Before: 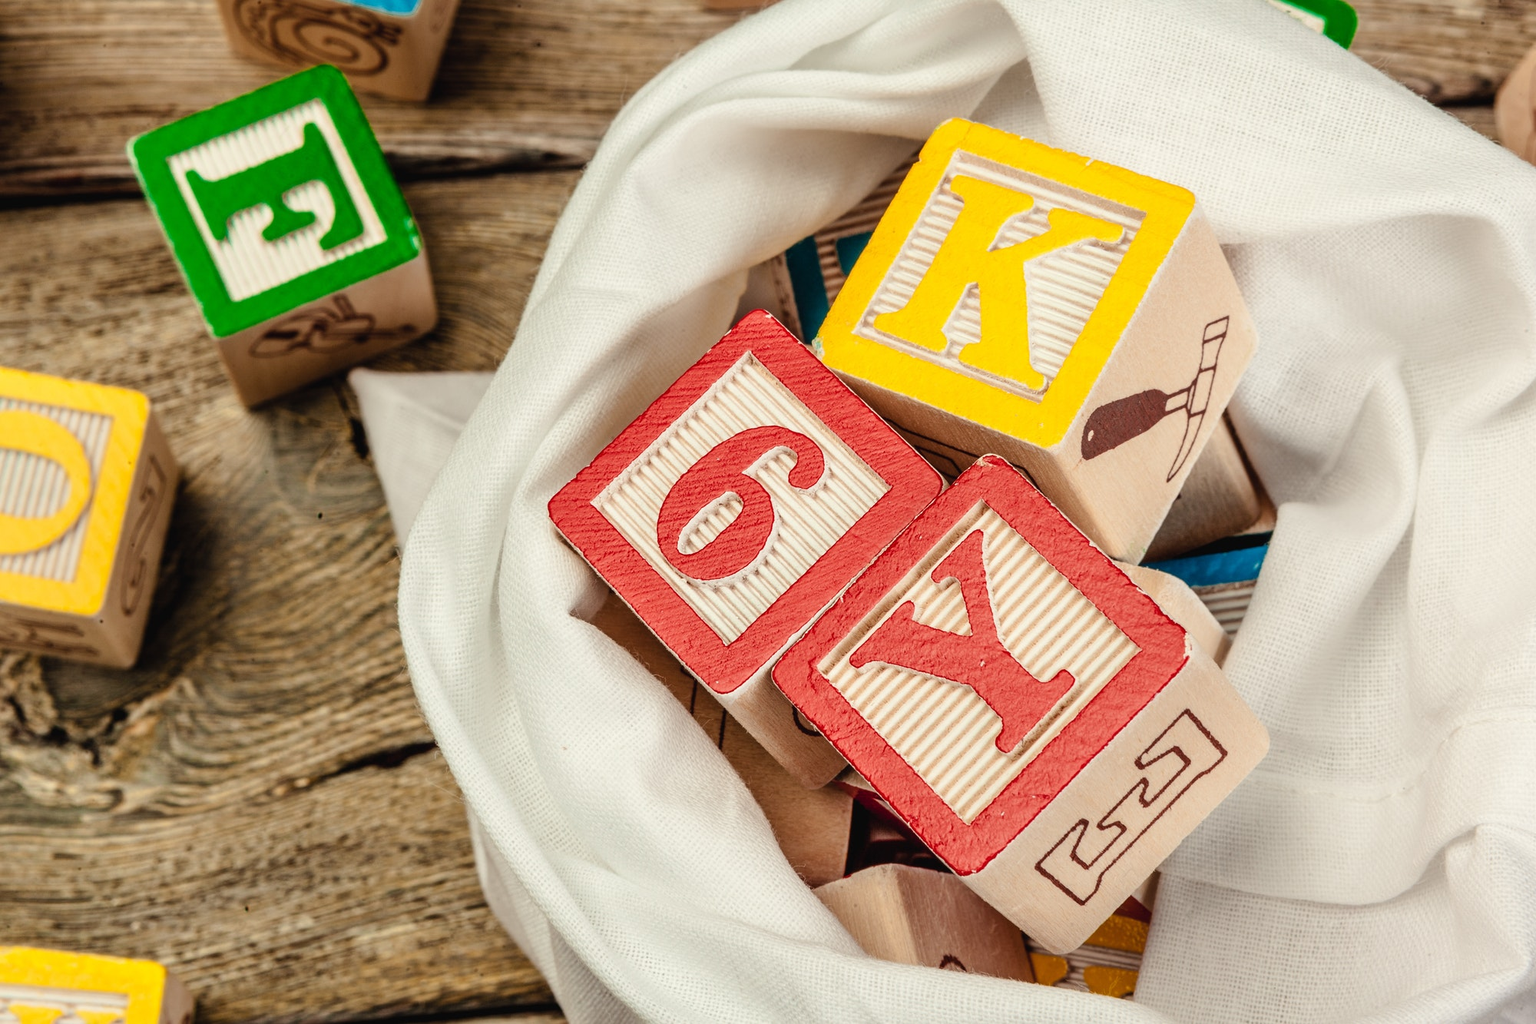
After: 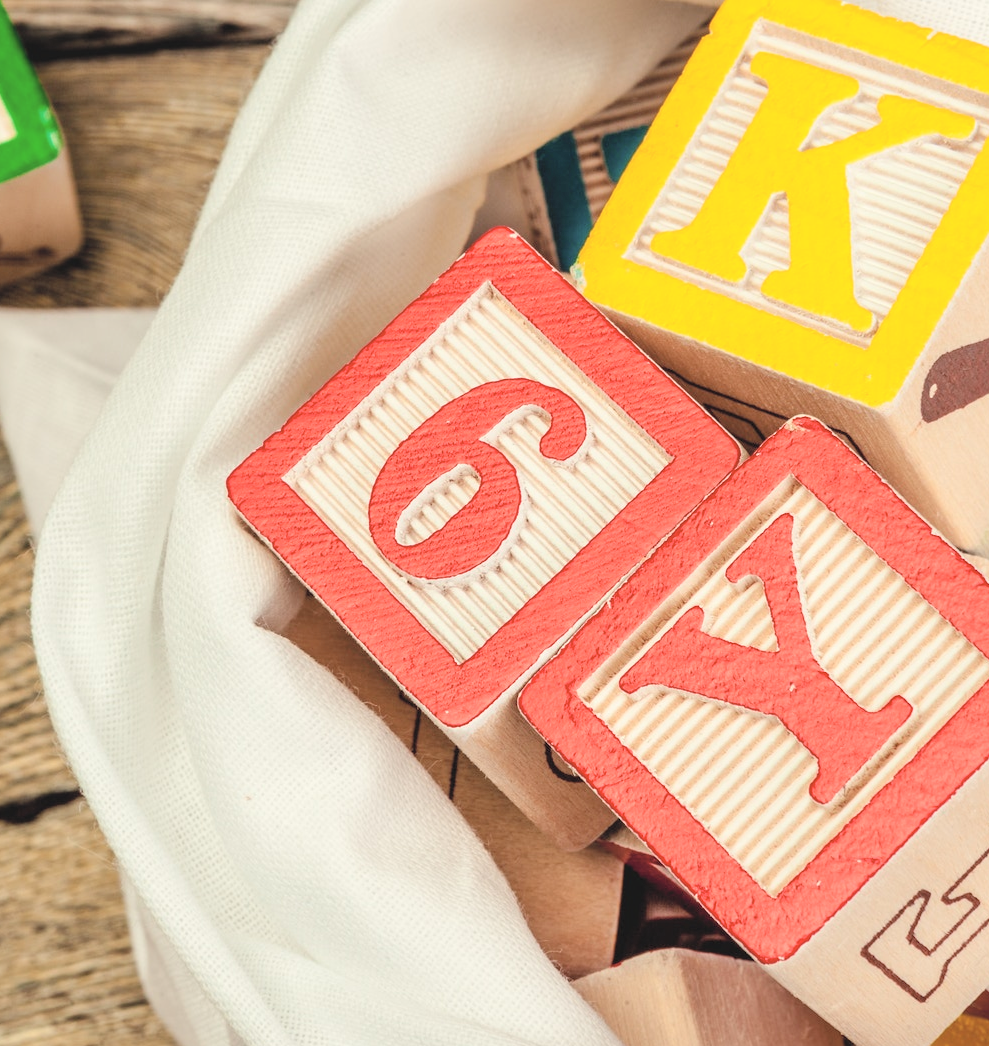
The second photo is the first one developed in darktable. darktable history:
crop and rotate: angle 0.02°, left 24.353%, top 13.219%, right 26.156%, bottom 8.224%
contrast brightness saturation: brightness 0.28
